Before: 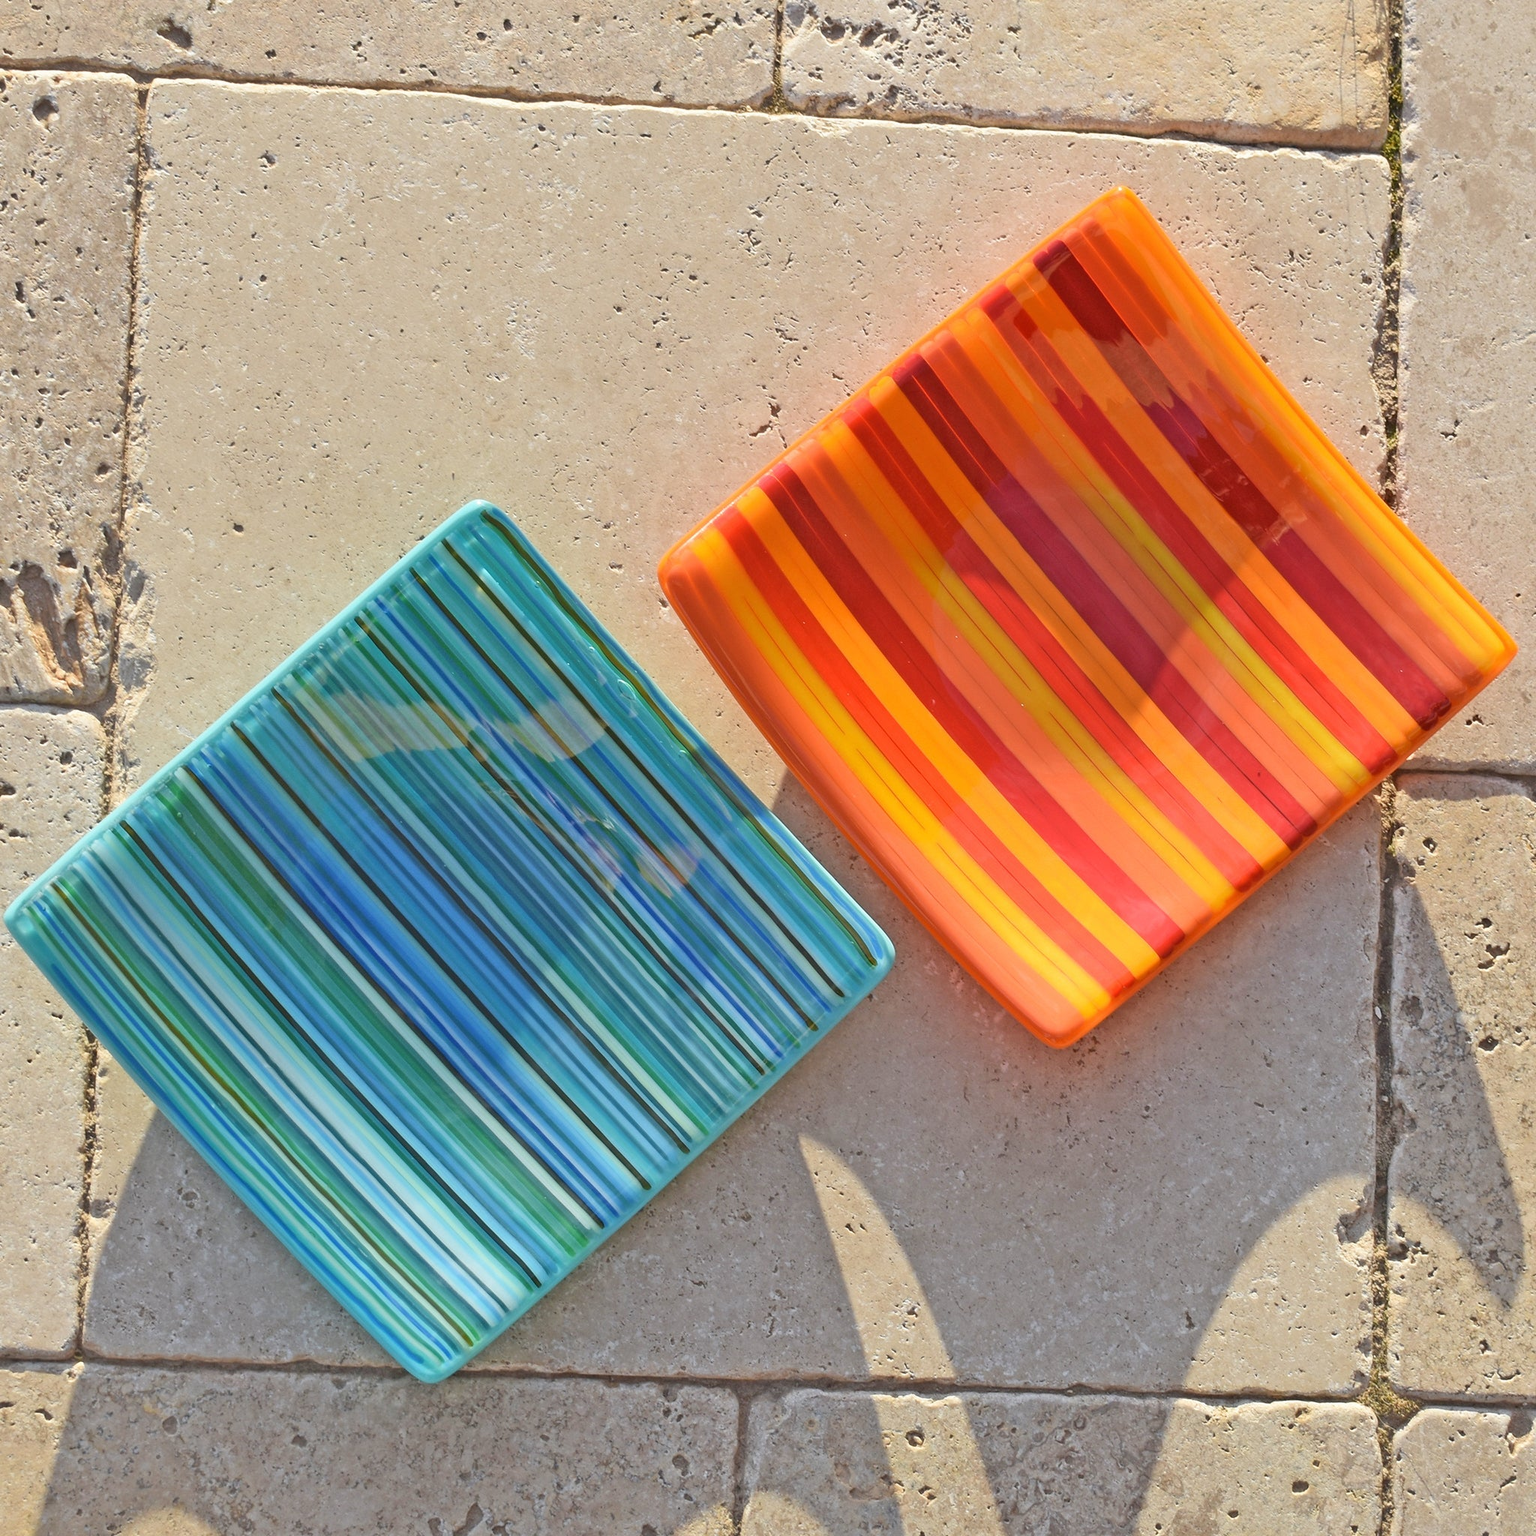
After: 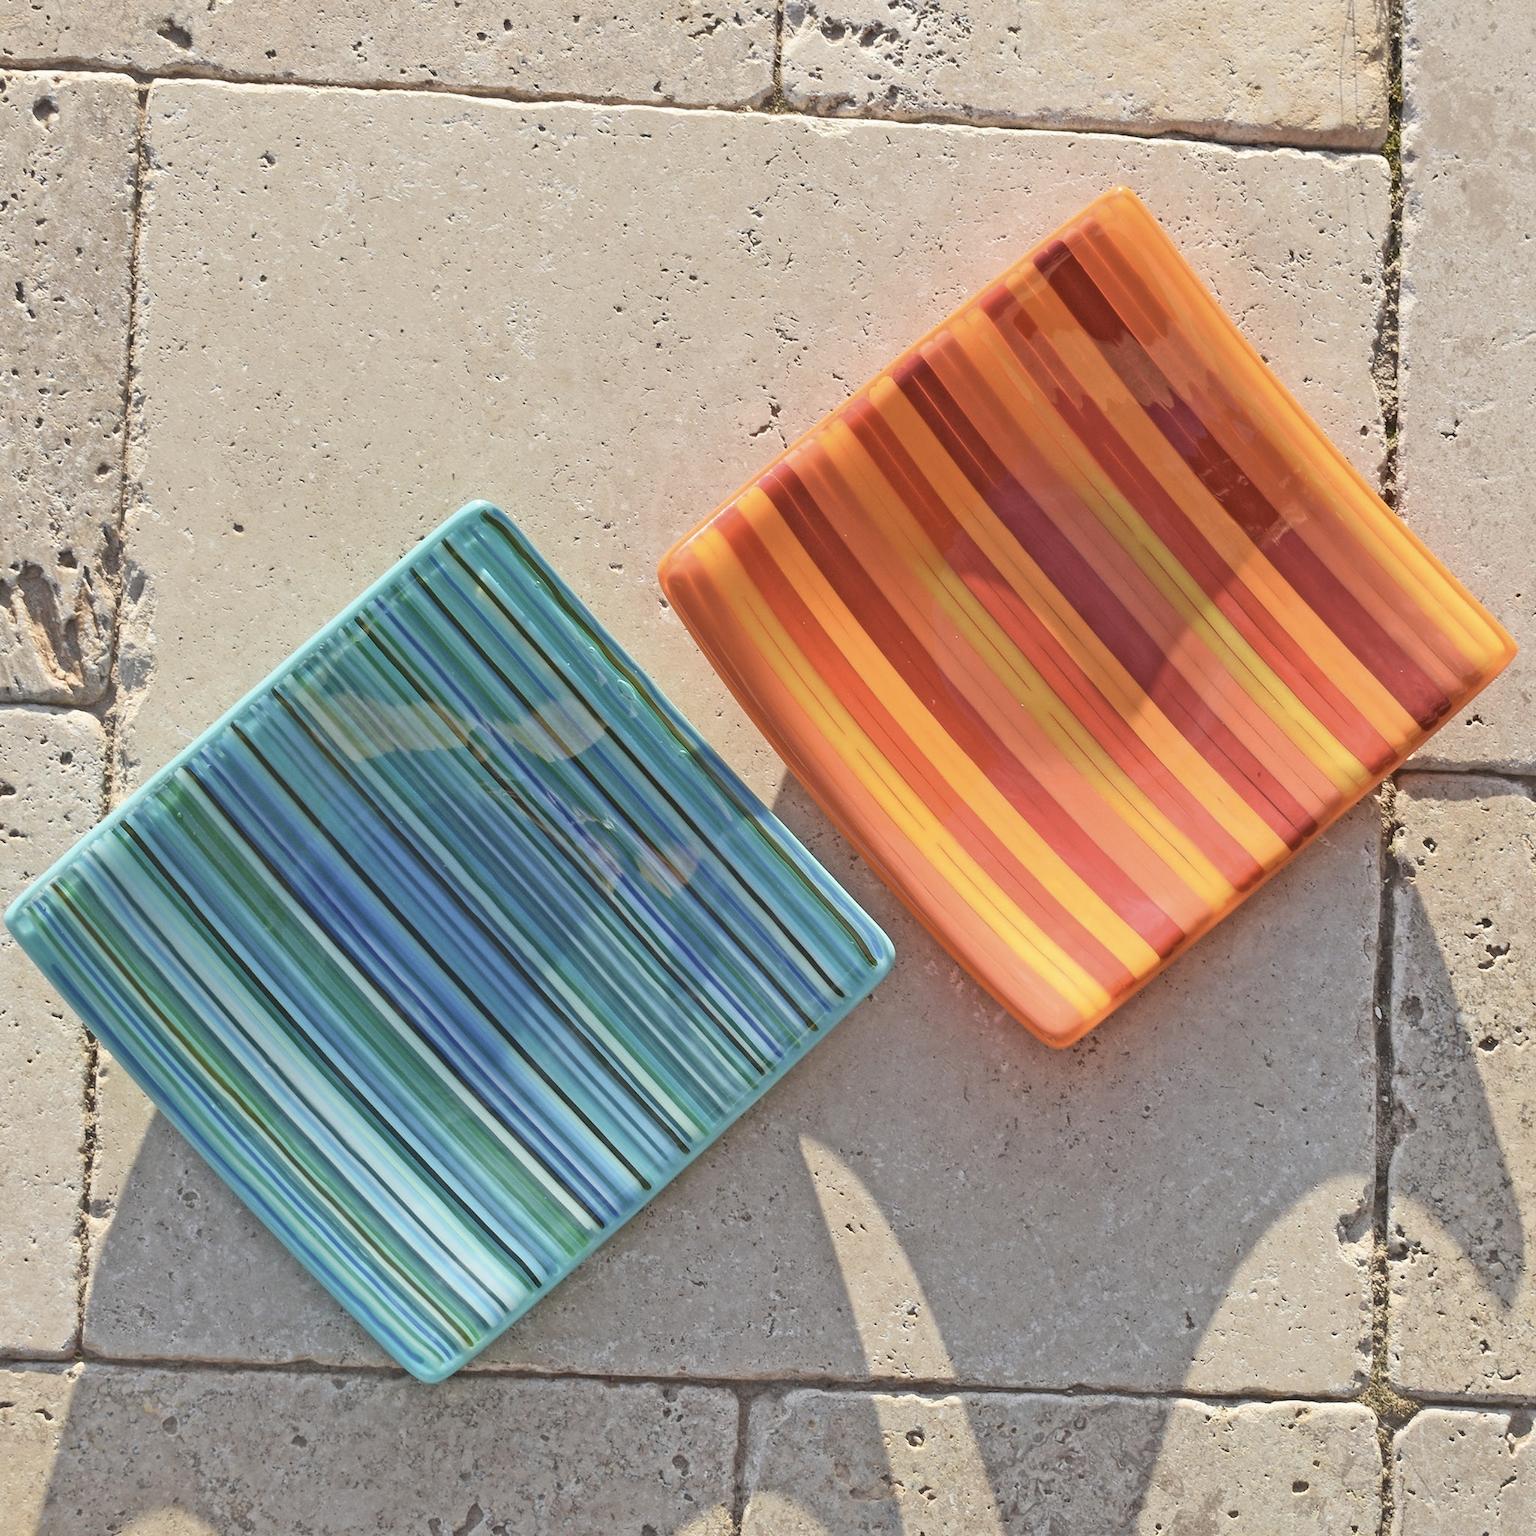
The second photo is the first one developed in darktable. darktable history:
contrast brightness saturation: contrast 0.1, saturation -0.305
